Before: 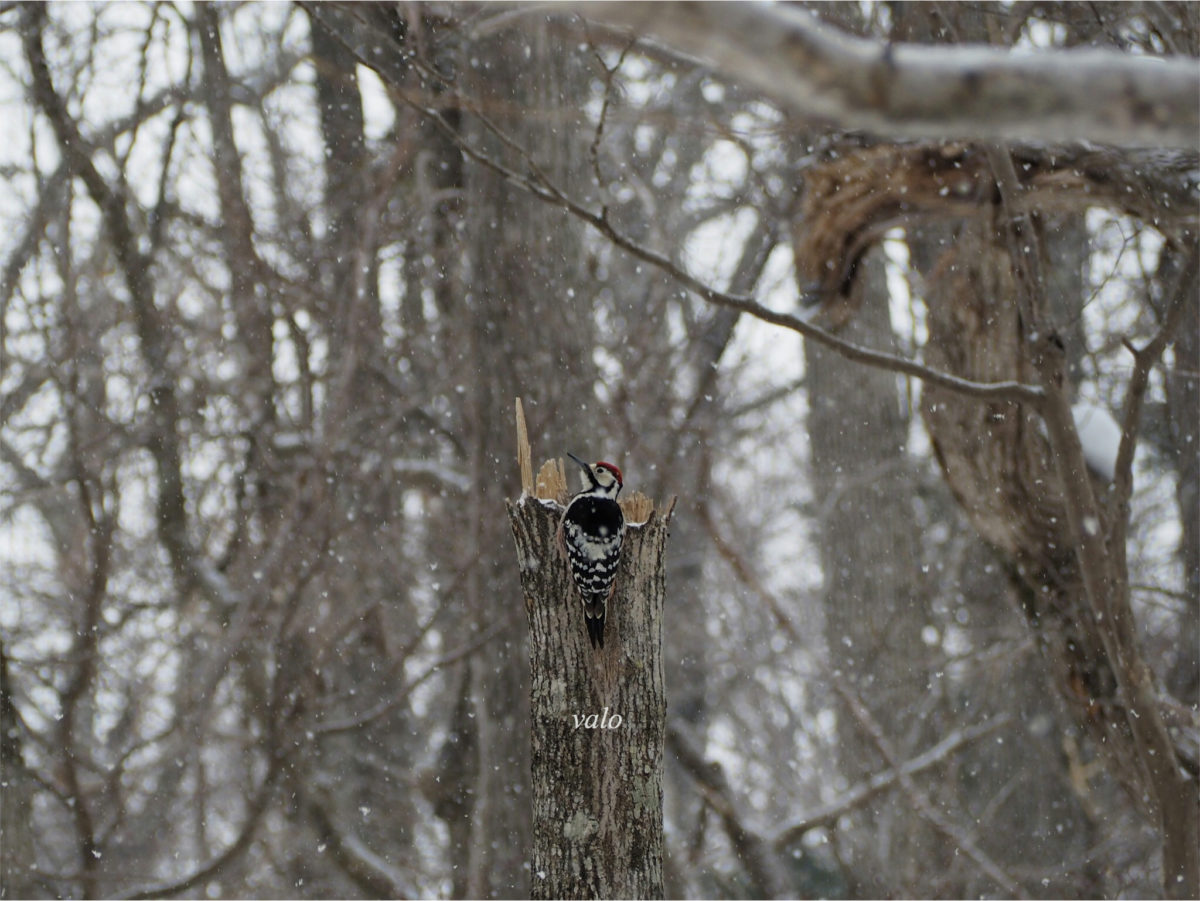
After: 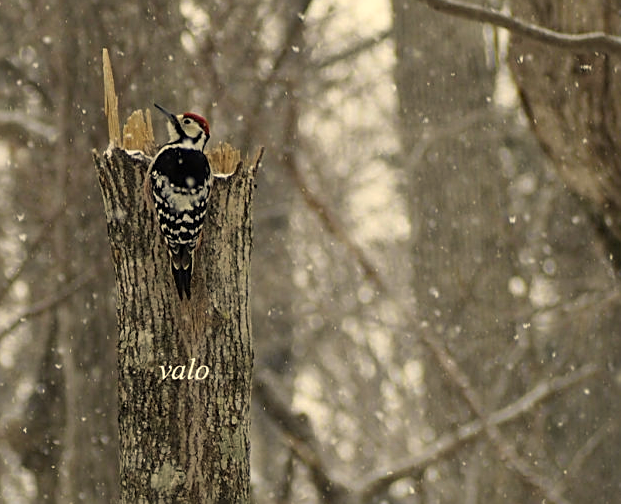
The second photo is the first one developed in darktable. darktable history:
crop: left 34.479%, top 38.822%, right 13.718%, bottom 5.172%
white balance: red 1.009, blue 0.985
exposure: exposure 0.2 EV, compensate highlight preservation false
color correction: highlights a* 2.72, highlights b* 22.8
sharpen: on, module defaults
